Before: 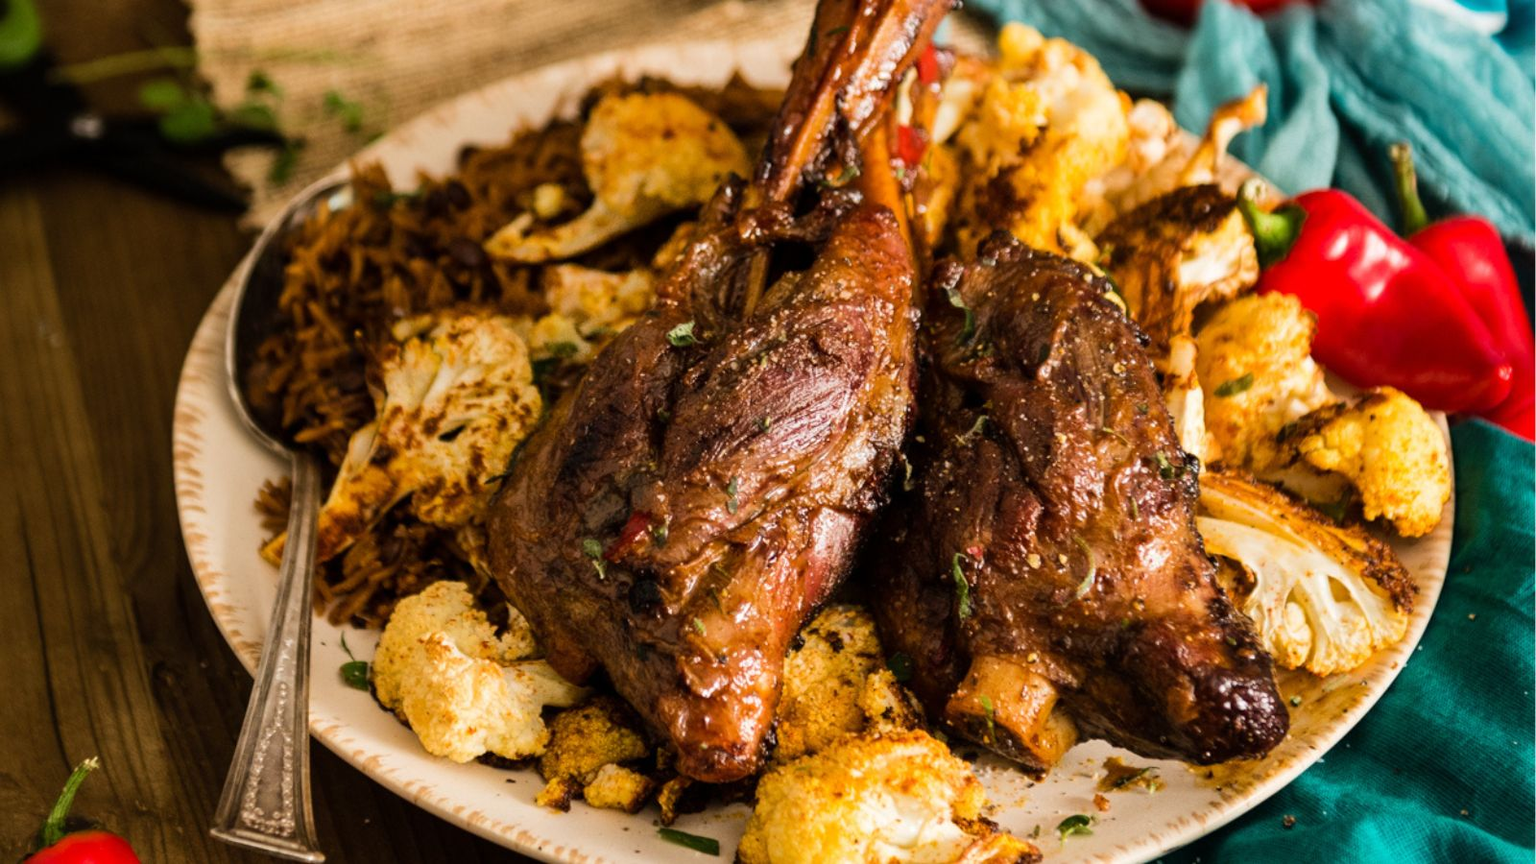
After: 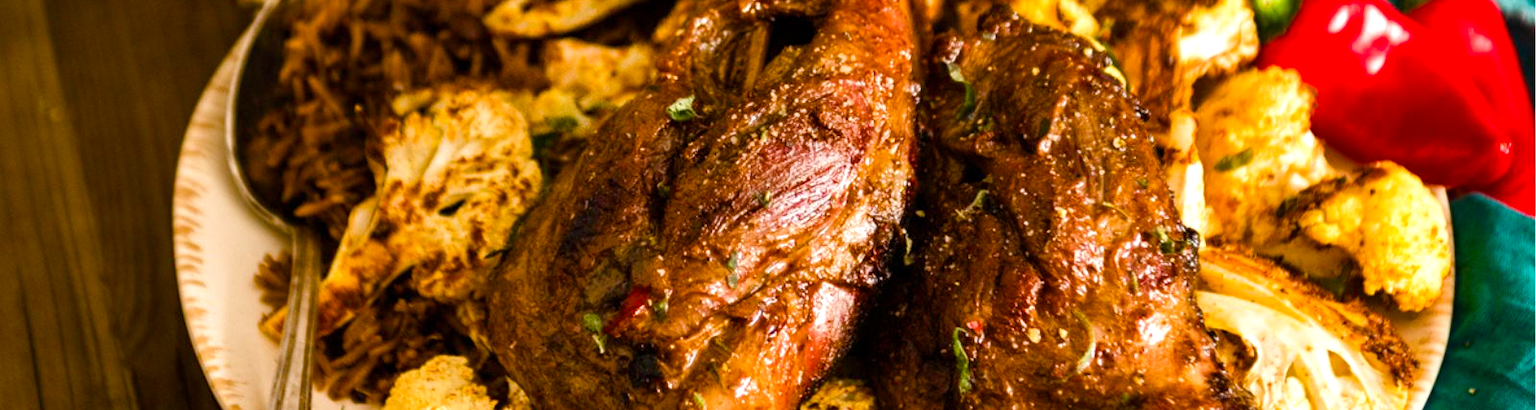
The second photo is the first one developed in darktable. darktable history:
crop and rotate: top 26.21%, bottom 26.161%
color balance rgb: white fulcrum 1.02 EV, perceptual saturation grading › global saturation 44.664%, perceptual saturation grading › highlights -50.16%, perceptual saturation grading › shadows 30.148%, perceptual brilliance grading › global brilliance 10.616%, perceptual brilliance grading › shadows 15.536%
